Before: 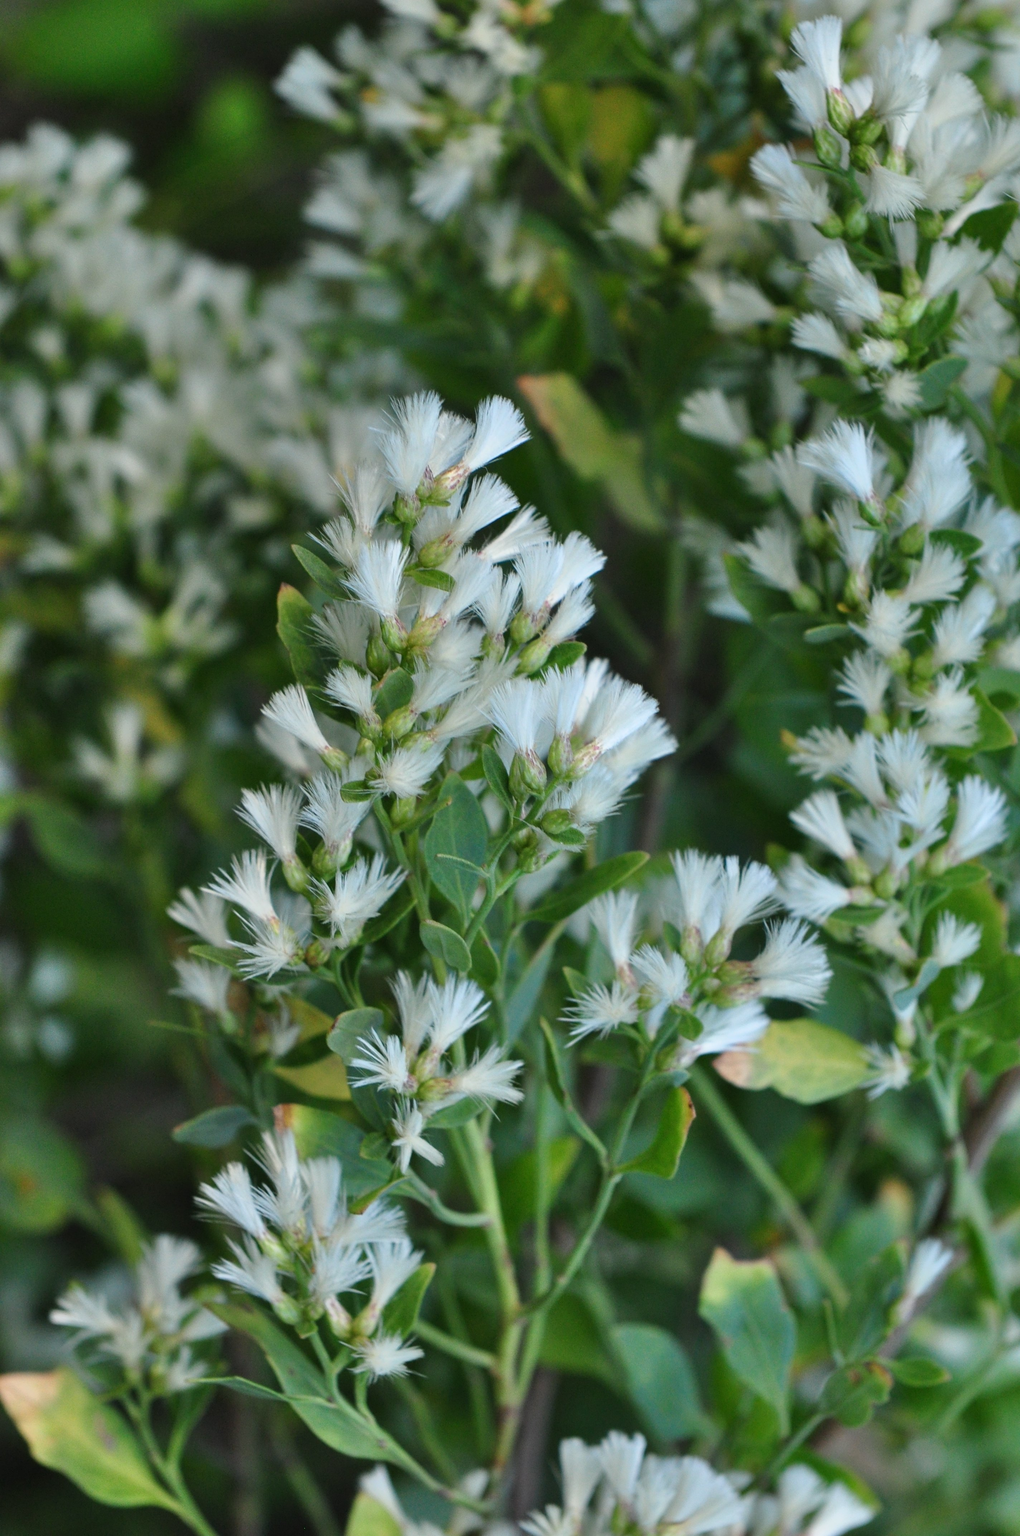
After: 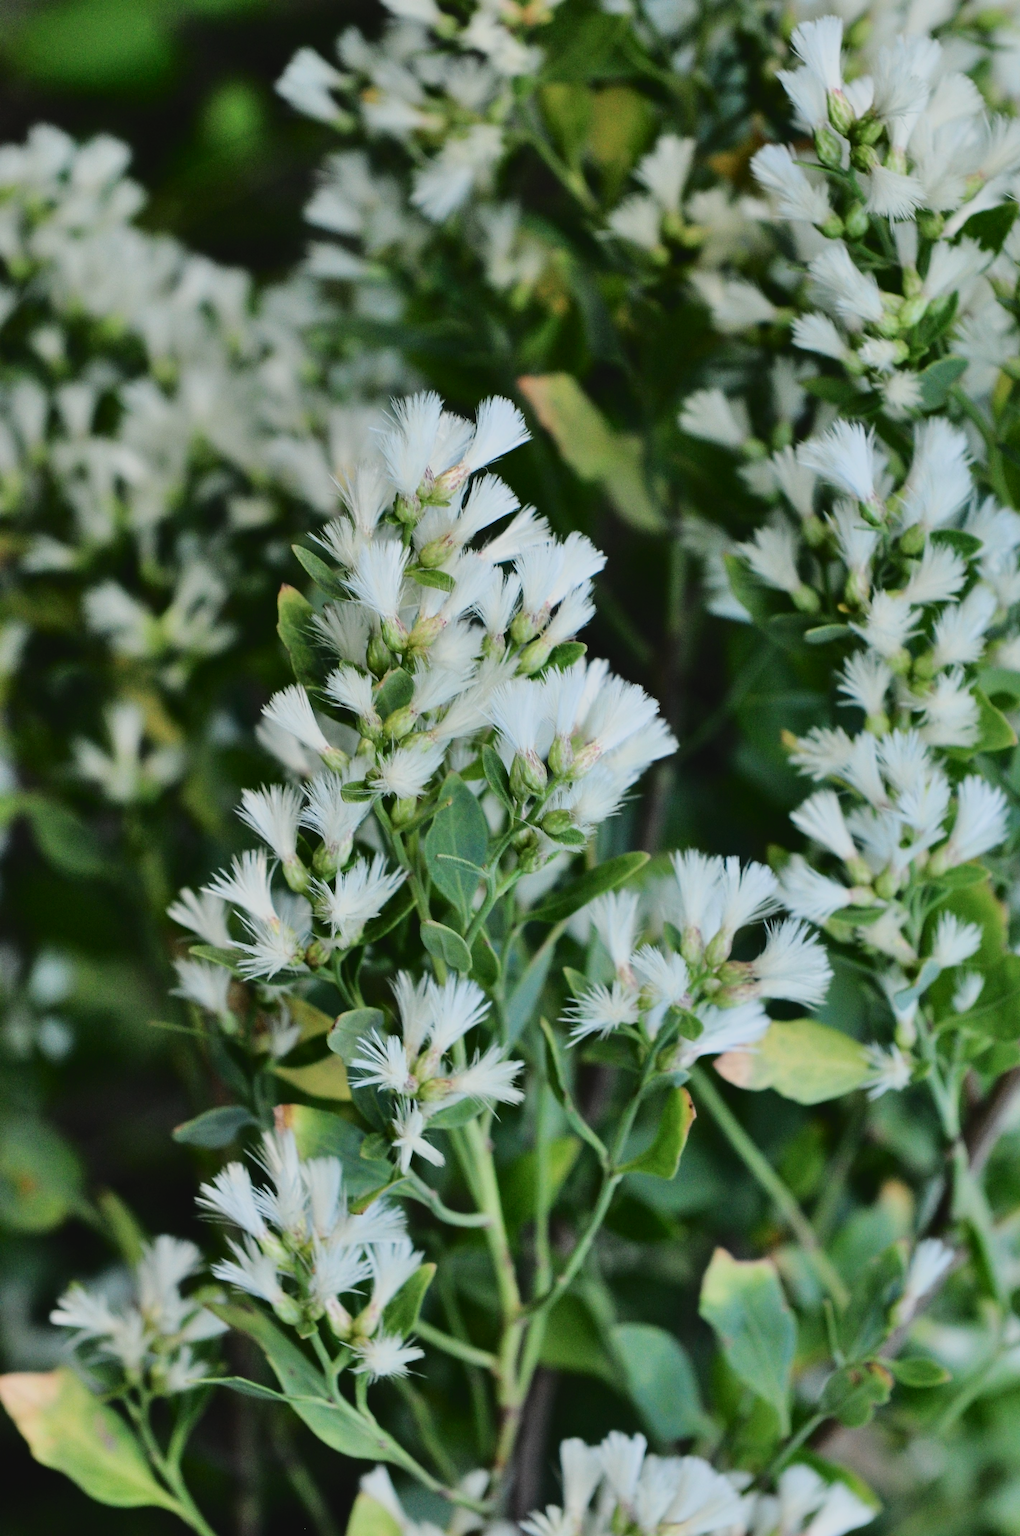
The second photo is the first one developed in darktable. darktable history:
tone curve: curves: ch0 [(0, 0) (0.003, 0.042) (0.011, 0.043) (0.025, 0.047) (0.044, 0.059) (0.069, 0.07) (0.1, 0.085) (0.136, 0.107) (0.177, 0.139) (0.224, 0.185) (0.277, 0.258) (0.335, 0.34) (0.399, 0.434) (0.468, 0.526) (0.543, 0.623) (0.623, 0.709) (0.709, 0.794) (0.801, 0.866) (0.898, 0.919) (1, 1)], color space Lab, independent channels, preserve colors none
filmic rgb: black relative exposure -7.65 EV, white relative exposure 4.56 EV, hardness 3.61
